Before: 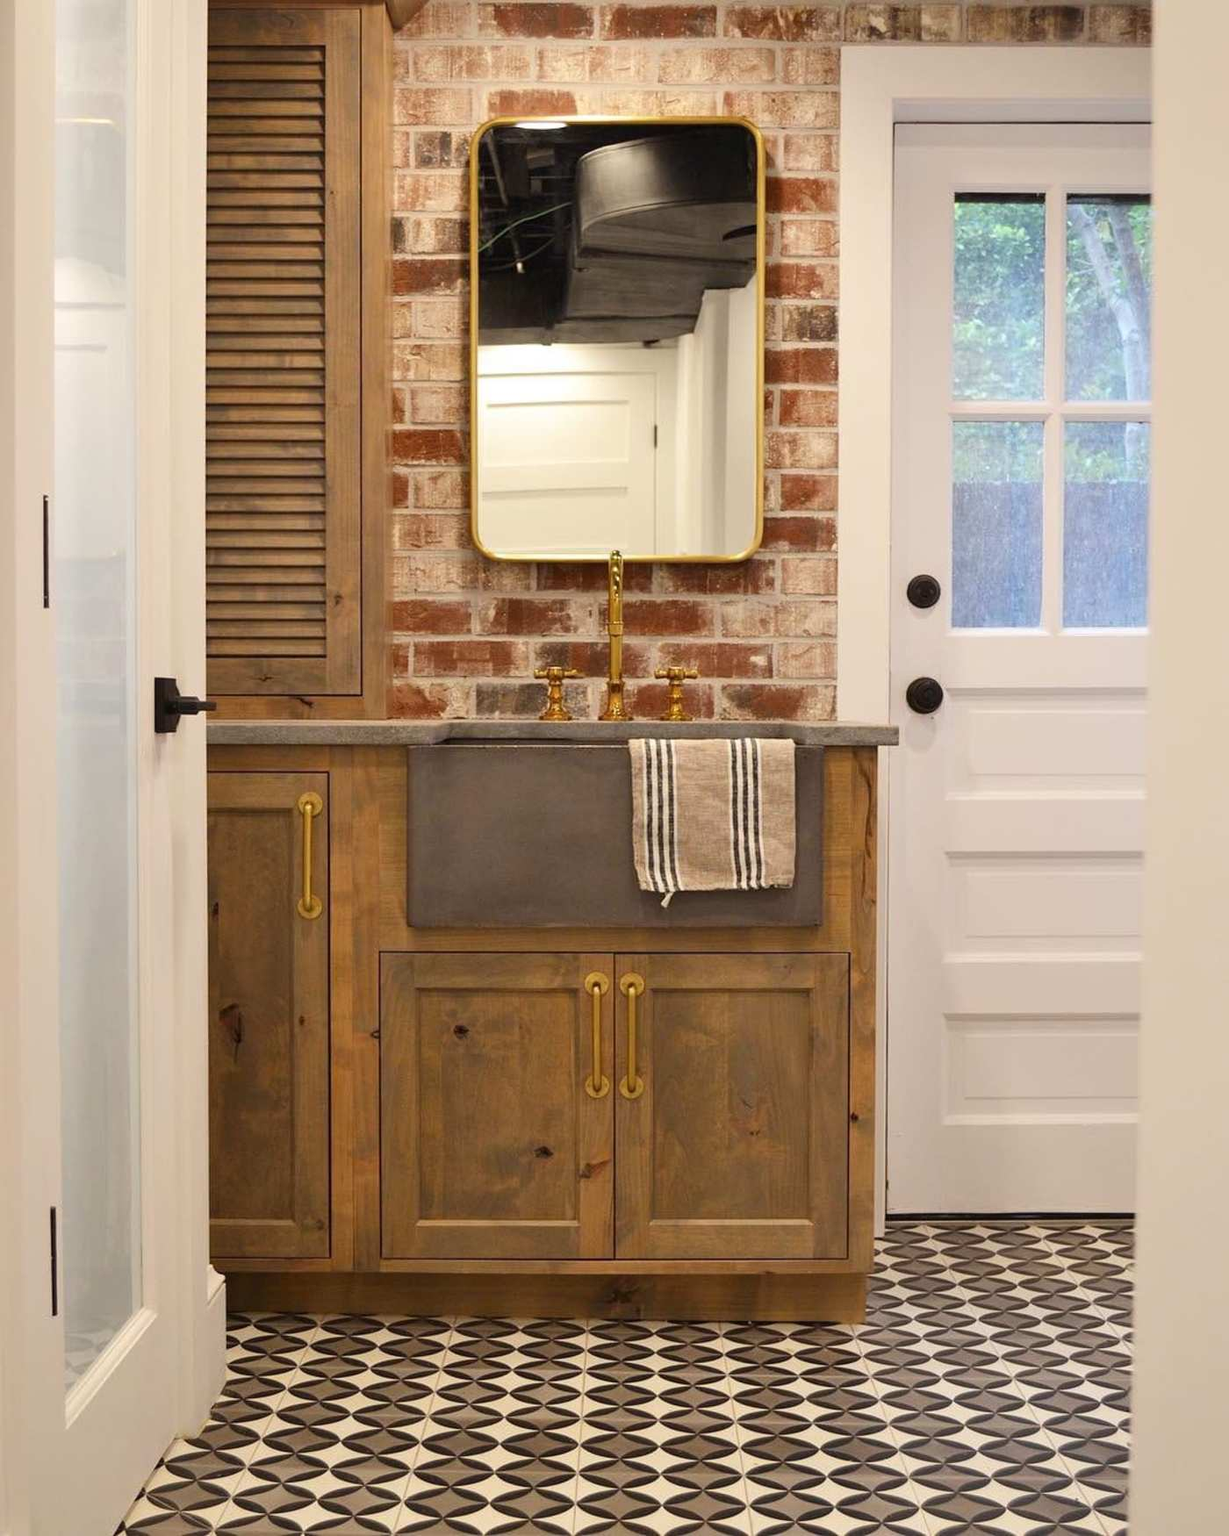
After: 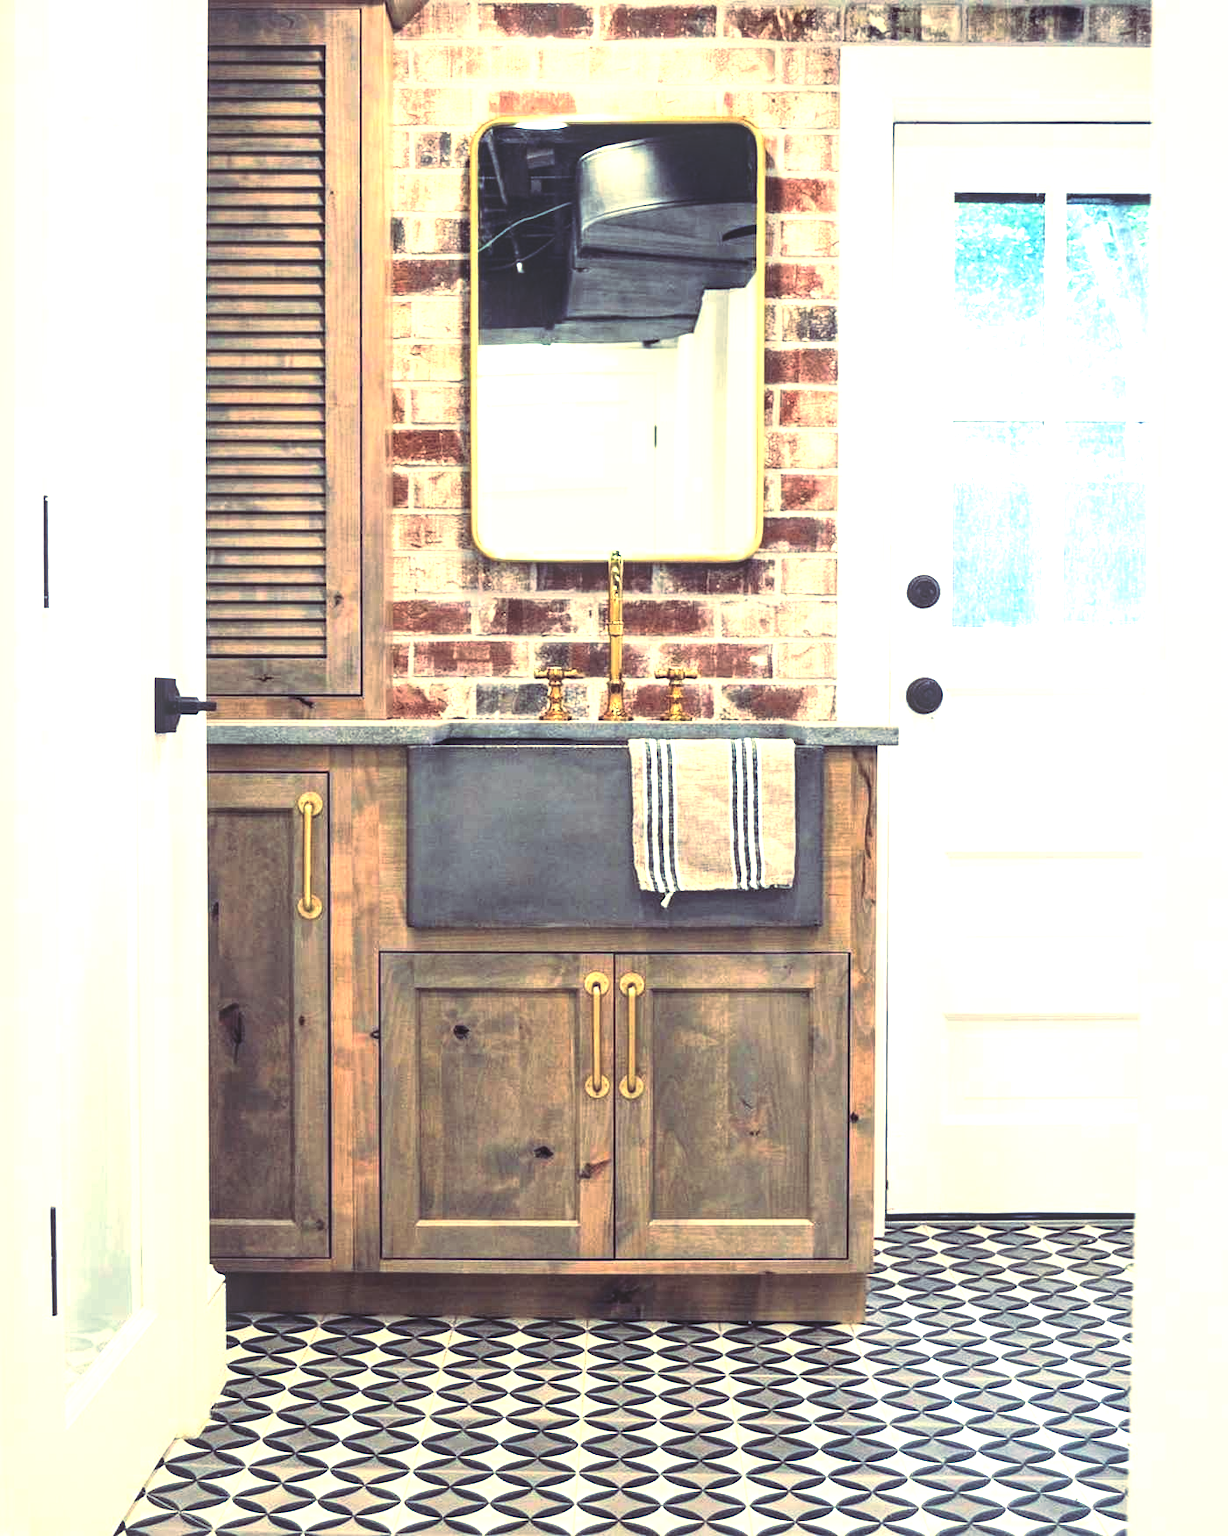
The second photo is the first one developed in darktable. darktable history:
rgb curve: curves: ch0 [(0, 0.186) (0.314, 0.284) (0.576, 0.466) (0.805, 0.691) (0.936, 0.886)]; ch1 [(0, 0.186) (0.314, 0.284) (0.581, 0.534) (0.771, 0.746) (0.936, 0.958)]; ch2 [(0, 0.216) (0.275, 0.39) (1, 1)], mode RGB, independent channels, compensate middle gray true, preserve colors none
tone equalizer: on, module defaults
exposure: exposure 1.5 EV, compensate highlight preservation false
local contrast: on, module defaults
tone curve: curves: ch0 [(0.016, 0.011) (0.21, 0.113) (0.515, 0.476) (0.78, 0.795) (1, 0.981)], color space Lab, linked channels, preserve colors none
